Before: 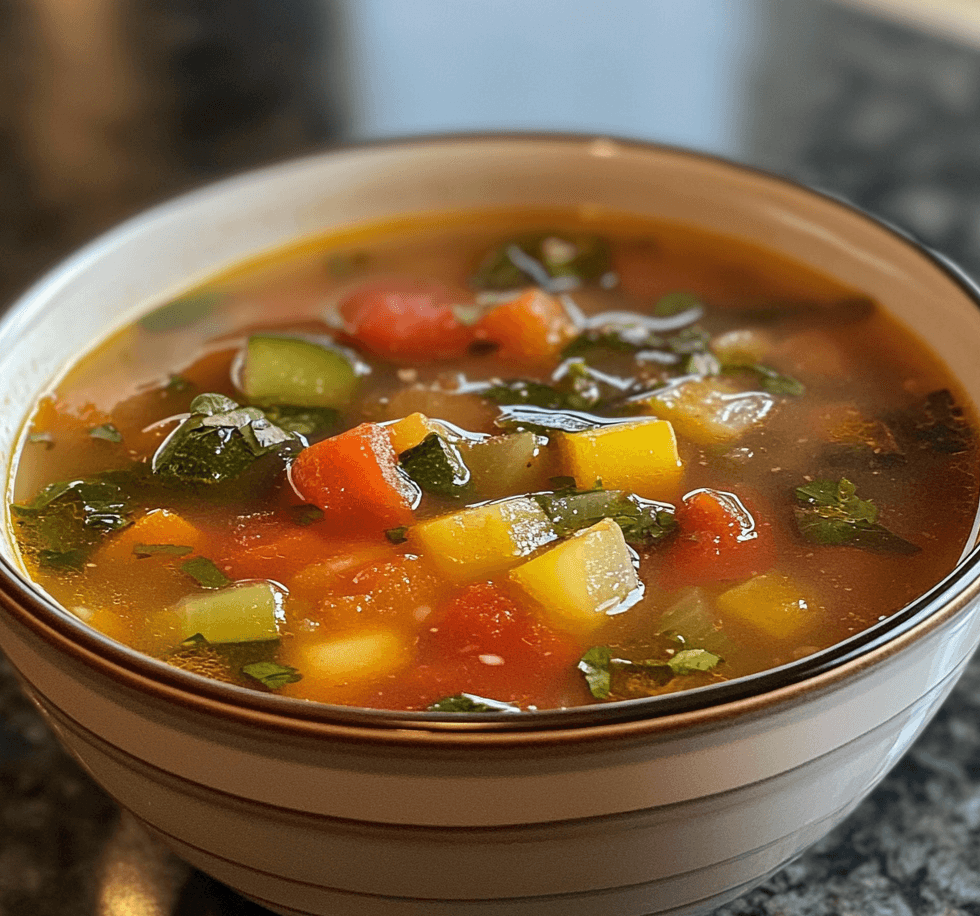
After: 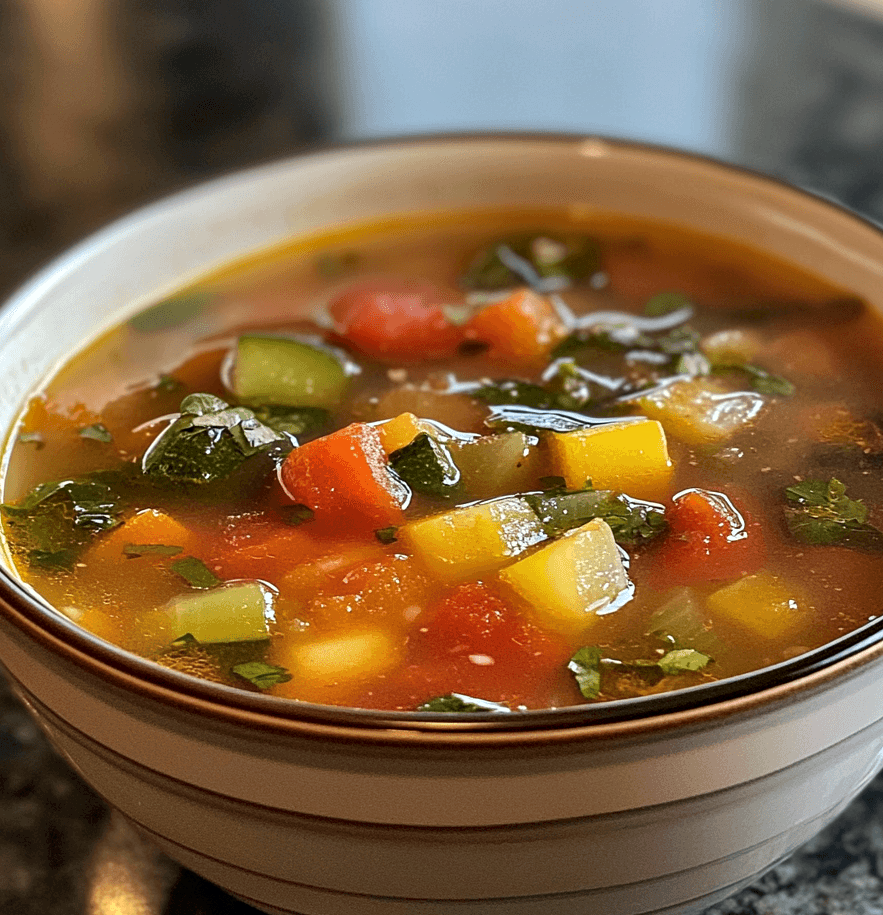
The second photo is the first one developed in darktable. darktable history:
shadows and highlights: shadows 29.61, highlights -30.47, low approximation 0.01, soften with gaussian
contrast equalizer: octaves 7, y [[0.6 ×6], [0.55 ×6], [0 ×6], [0 ×6], [0 ×6]], mix 0.3
crop and rotate: left 1.088%, right 8.807%
